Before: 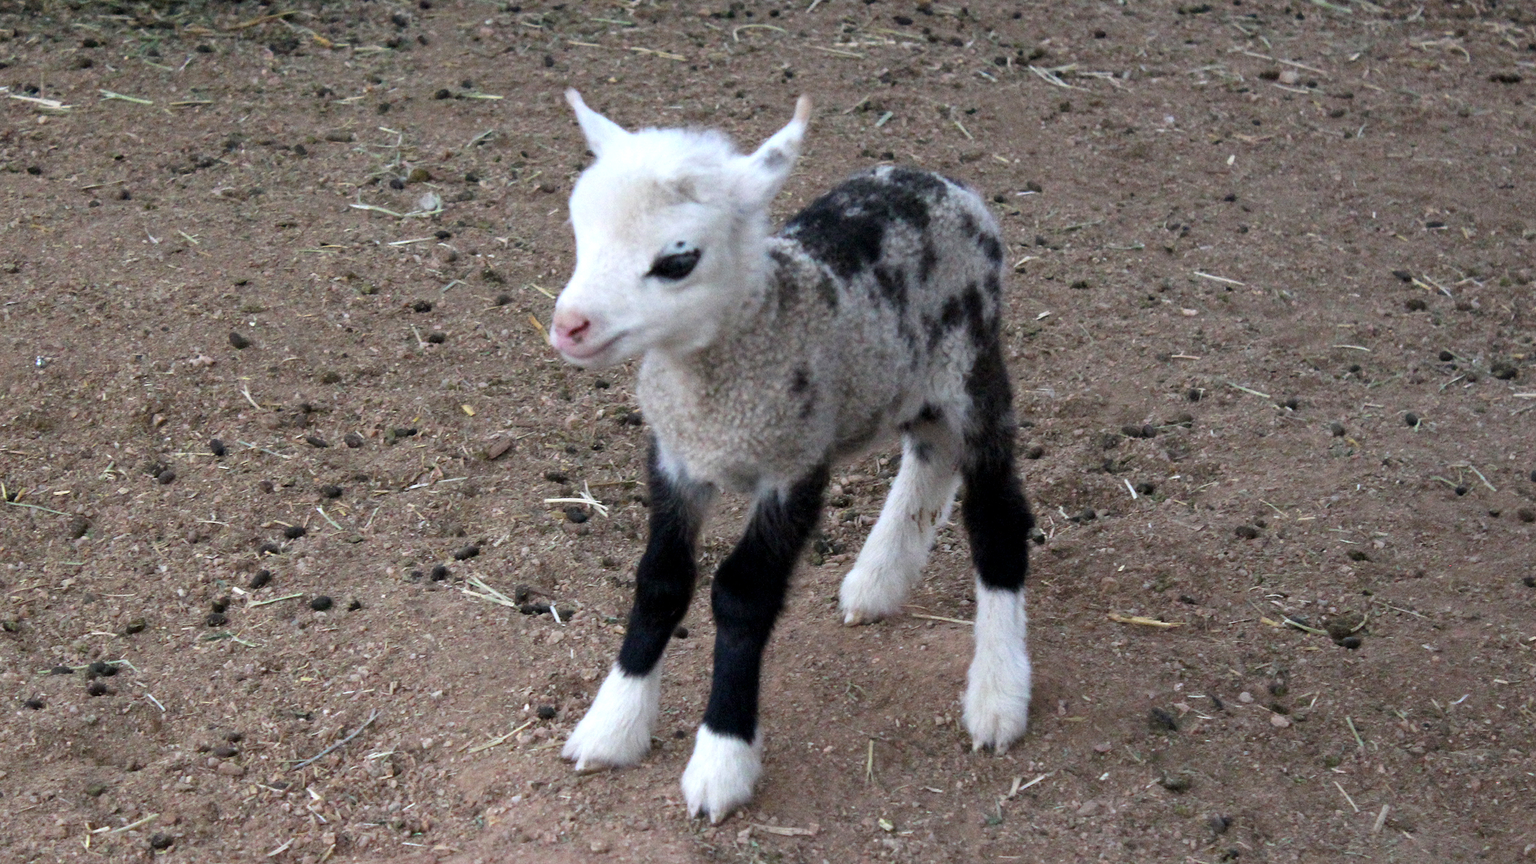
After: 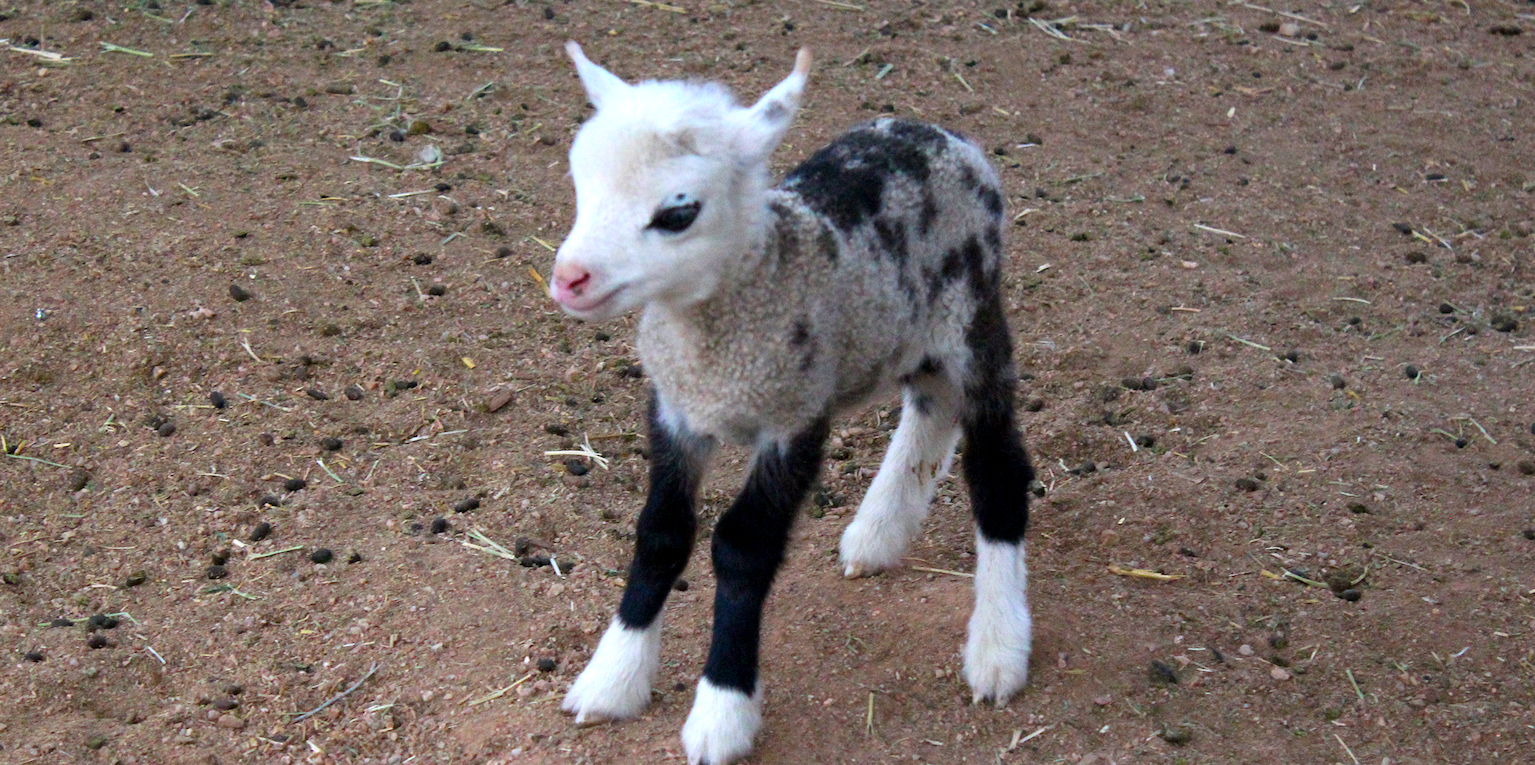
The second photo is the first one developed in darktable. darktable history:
crop and rotate: top 5.549%, bottom 5.838%
contrast brightness saturation: saturation 0.494
